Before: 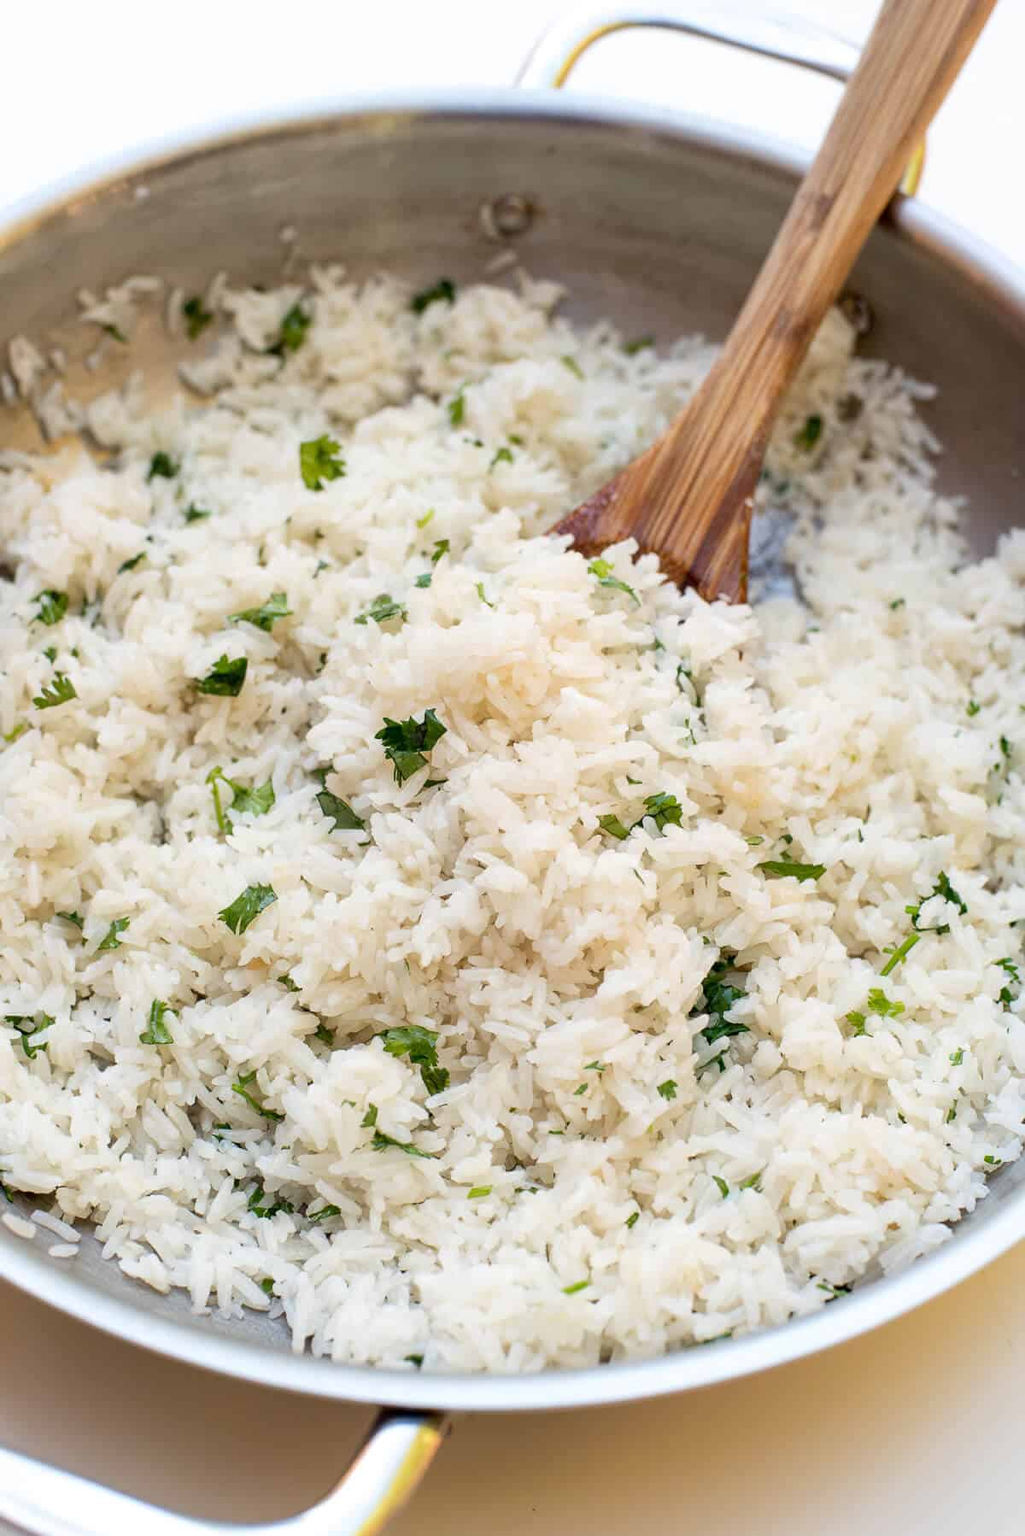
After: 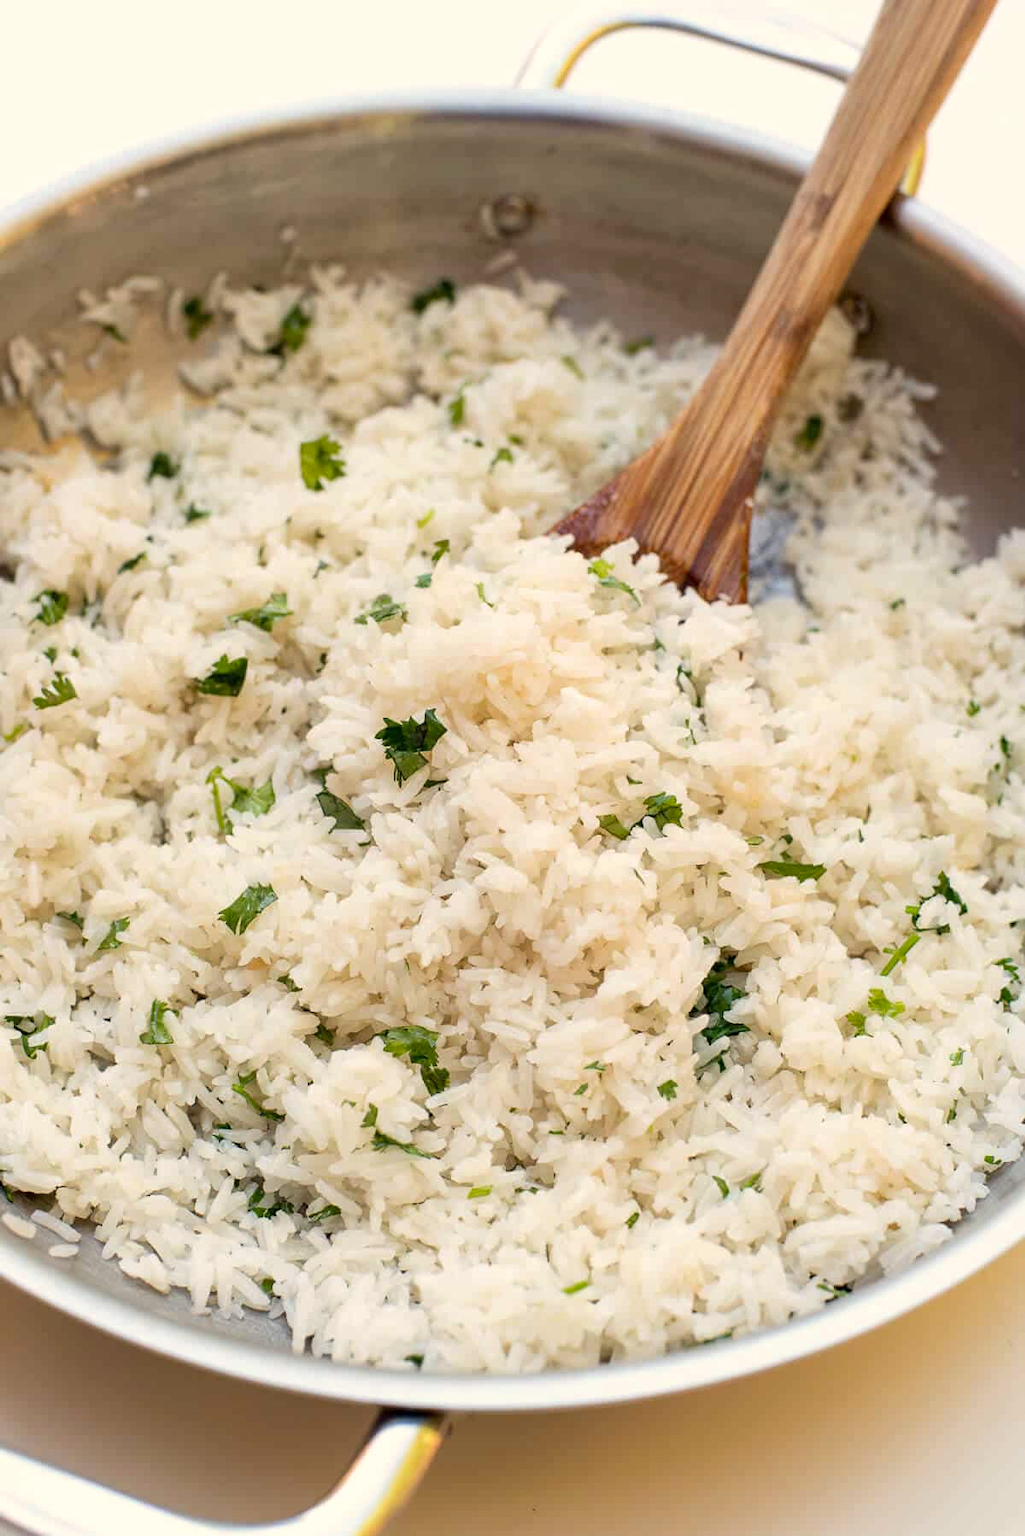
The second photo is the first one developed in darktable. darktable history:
color calibration: x 0.329, y 0.344, temperature 5666.3 K
